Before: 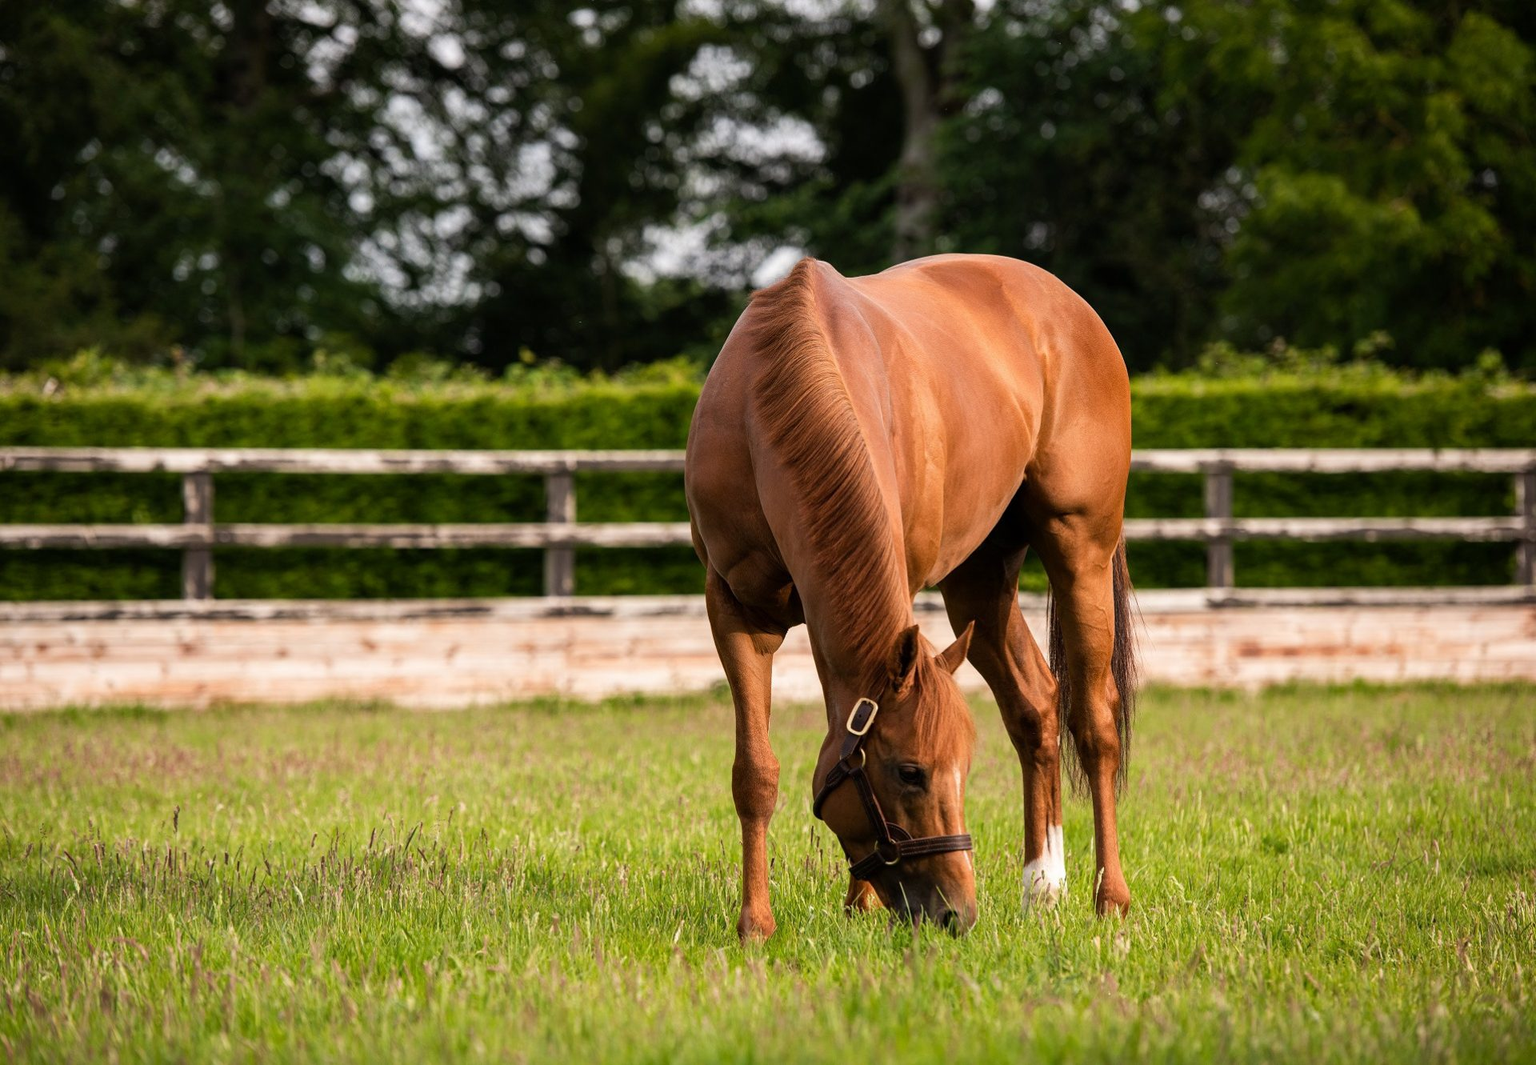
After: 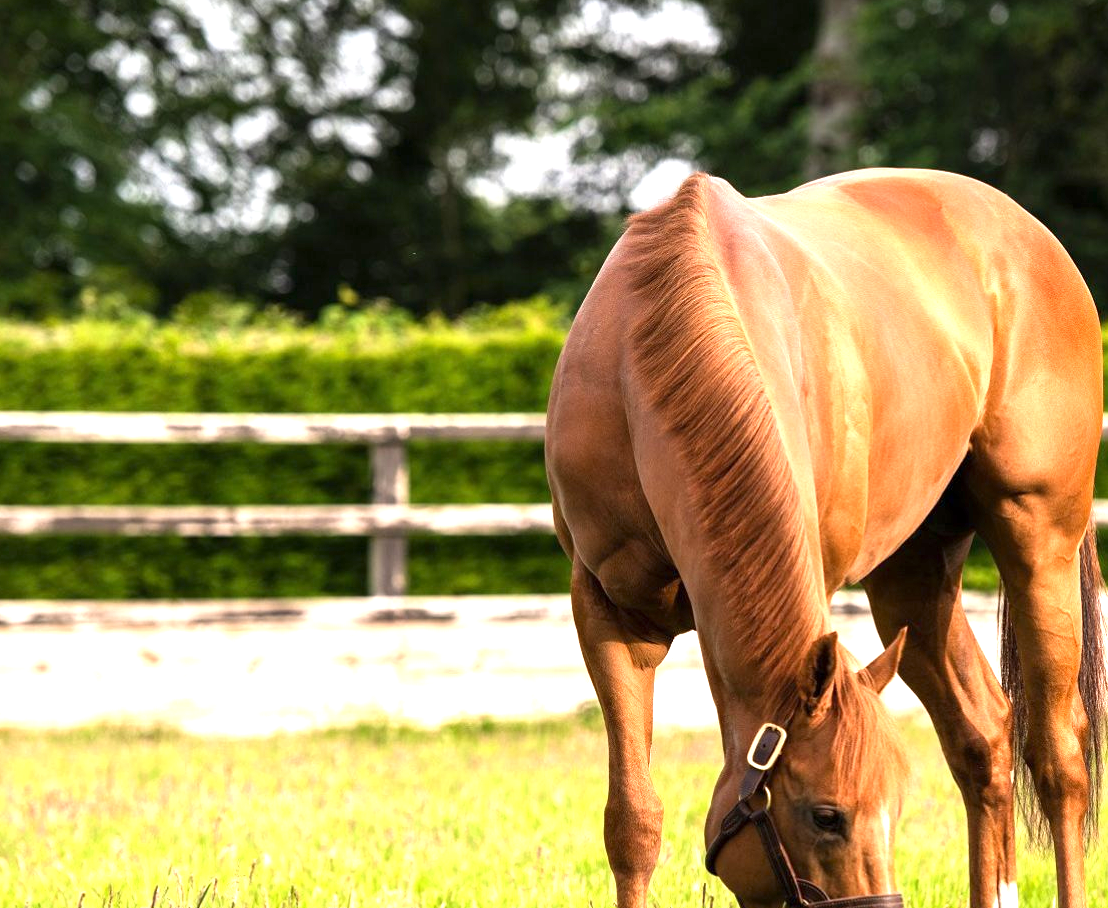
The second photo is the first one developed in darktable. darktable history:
crop: left 16.202%, top 11.208%, right 26.045%, bottom 20.557%
exposure: exposure 1.25 EV, compensate exposure bias true, compensate highlight preservation false
